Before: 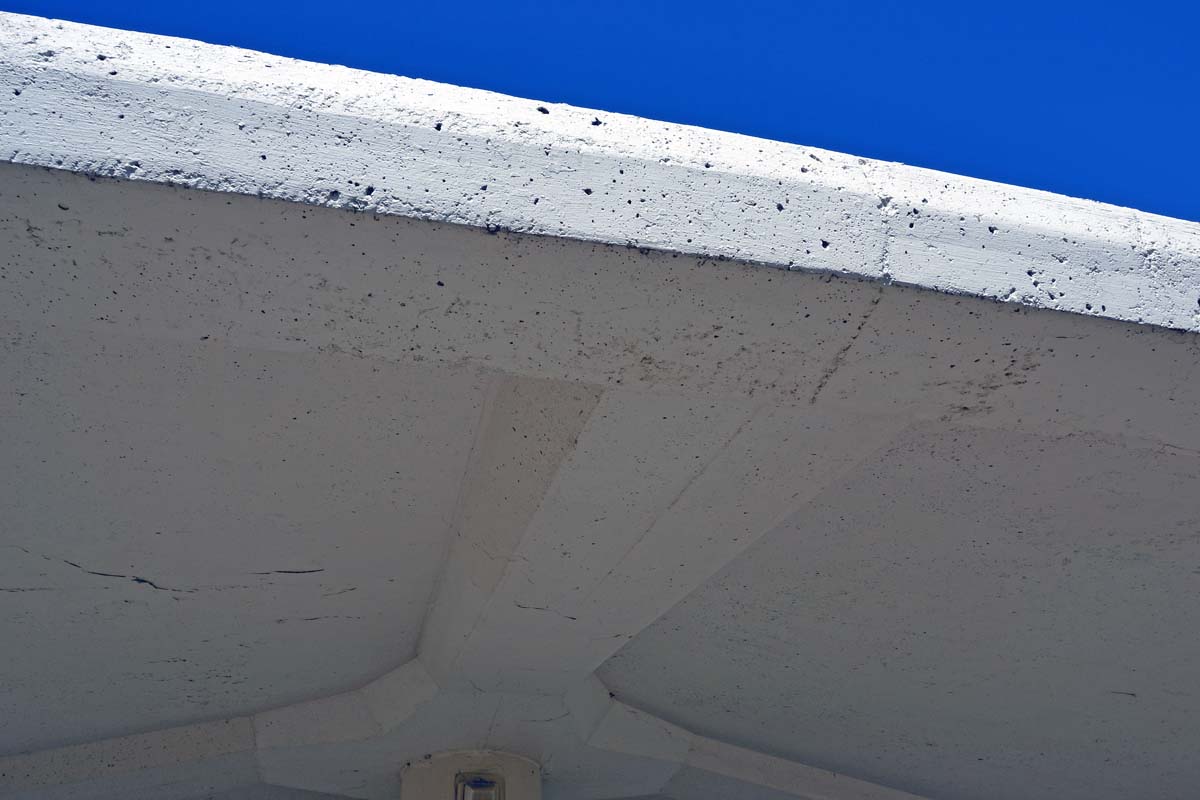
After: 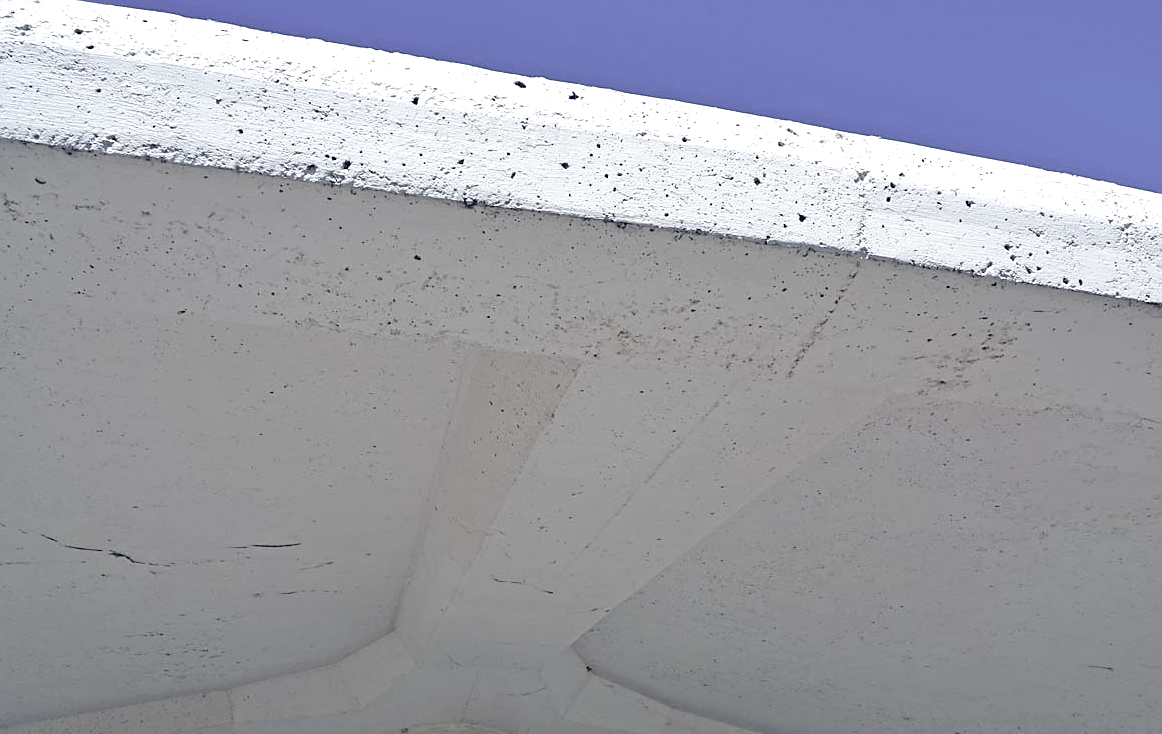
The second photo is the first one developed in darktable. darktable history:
contrast brightness saturation: brightness 0.18, saturation -0.5
crop: left 1.964%, top 3.251%, right 1.122%, bottom 4.933%
sharpen: radius 1.864, amount 0.398, threshold 1.271
exposure: exposure 0.496 EV, compensate highlight preservation false
